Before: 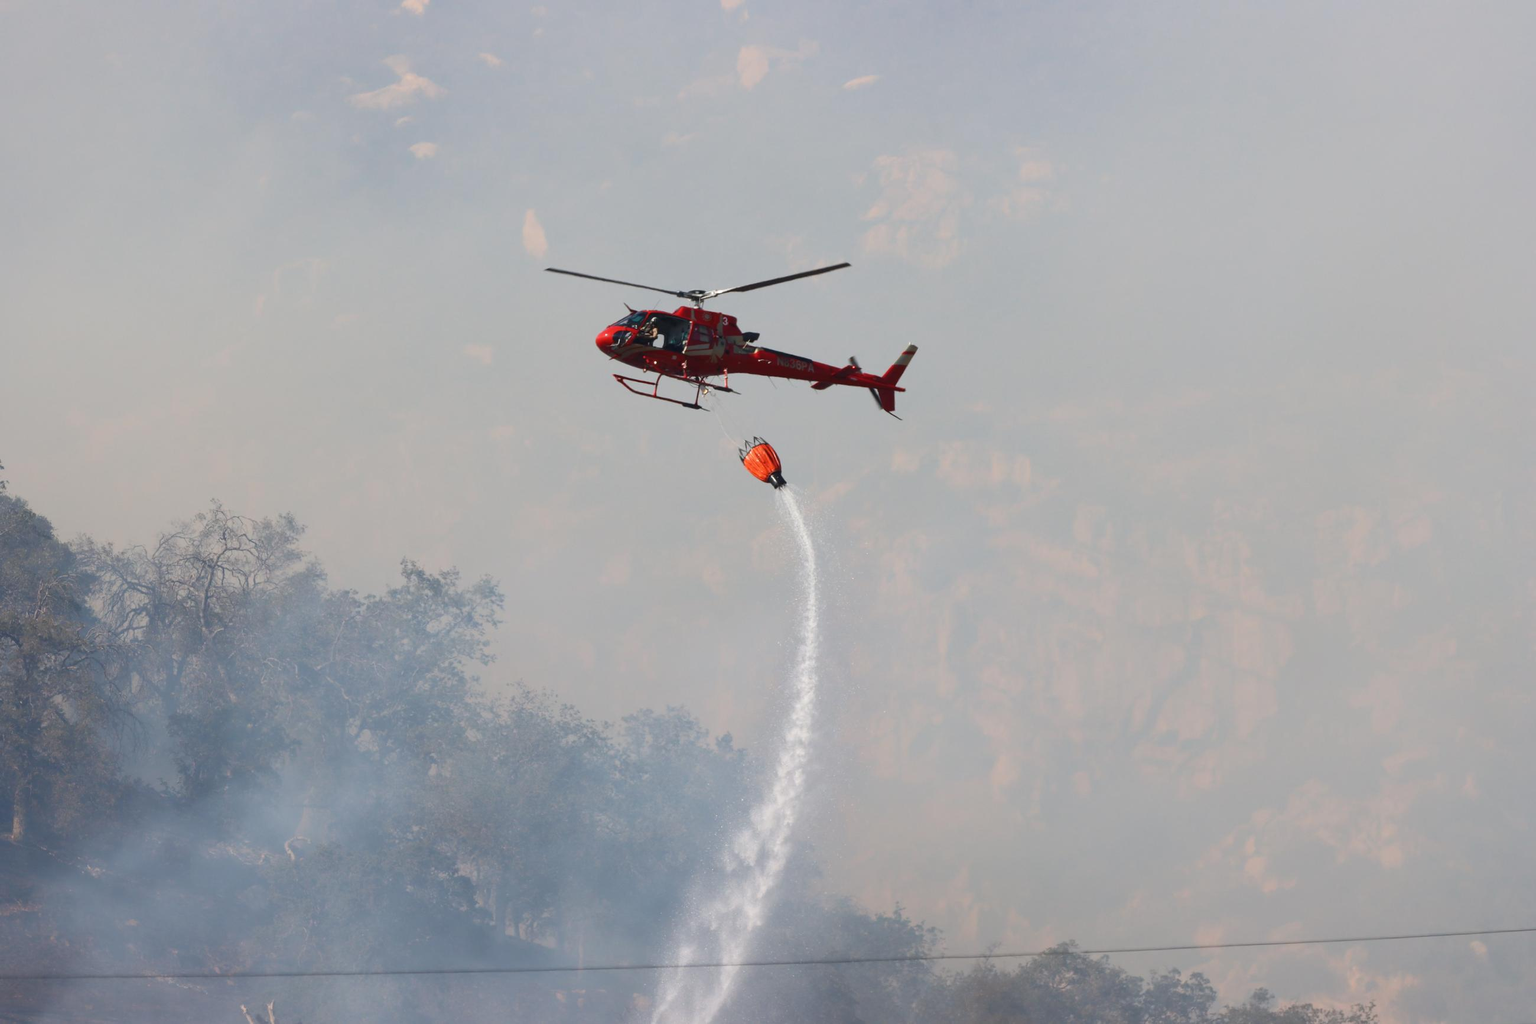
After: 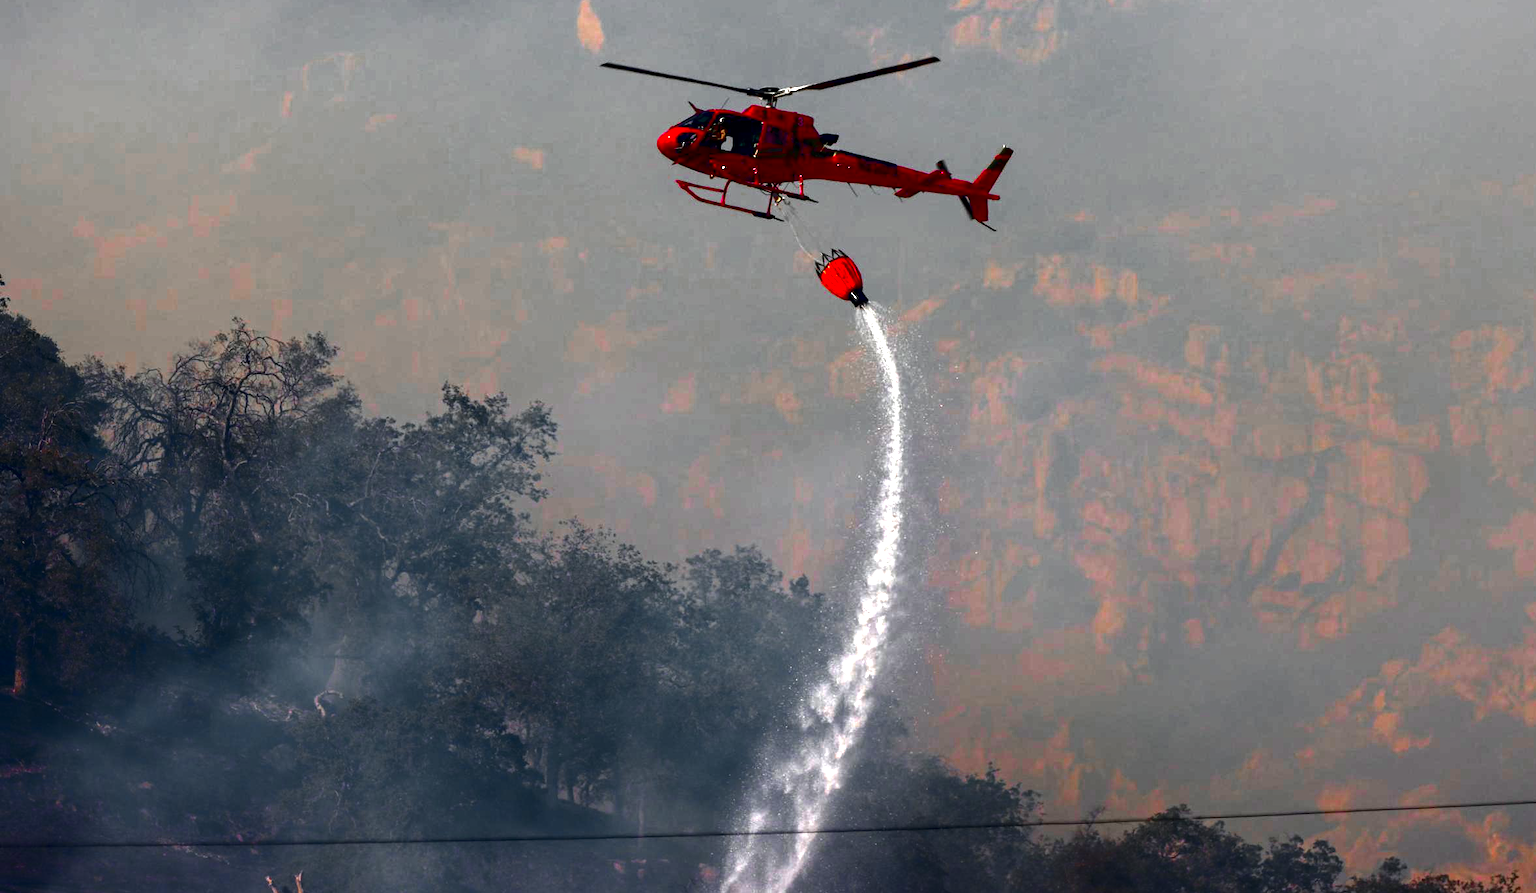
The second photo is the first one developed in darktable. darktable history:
sharpen: radius 2.935, amount 0.879, threshold 47.306
haze removal: compatibility mode true, adaptive false
contrast brightness saturation: brightness -0.981, saturation 0.998
crop: top 20.646%, right 9.369%, bottom 0.248%
exposure: exposure 0.647 EV, compensate highlight preservation false
local contrast: detail 130%
color zones: curves: ch0 [(0, 0.48) (0.209, 0.398) (0.305, 0.332) (0.429, 0.493) (0.571, 0.5) (0.714, 0.5) (0.857, 0.5) (1, 0.48)]; ch1 [(0, 0.736) (0.143, 0.625) (0.225, 0.371) (0.429, 0.256) (0.571, 0.241) (0.714, 0.213) (0.857, 0.48) (1, 0.736)]; ch2 [(0, 0.448) (0.143, 0.498) (0.286, 0.5) (0.429, 0.5) (0.571, 0.5) (0.714, 0.5) (0.857, 0.5) (1, 0.448)]
